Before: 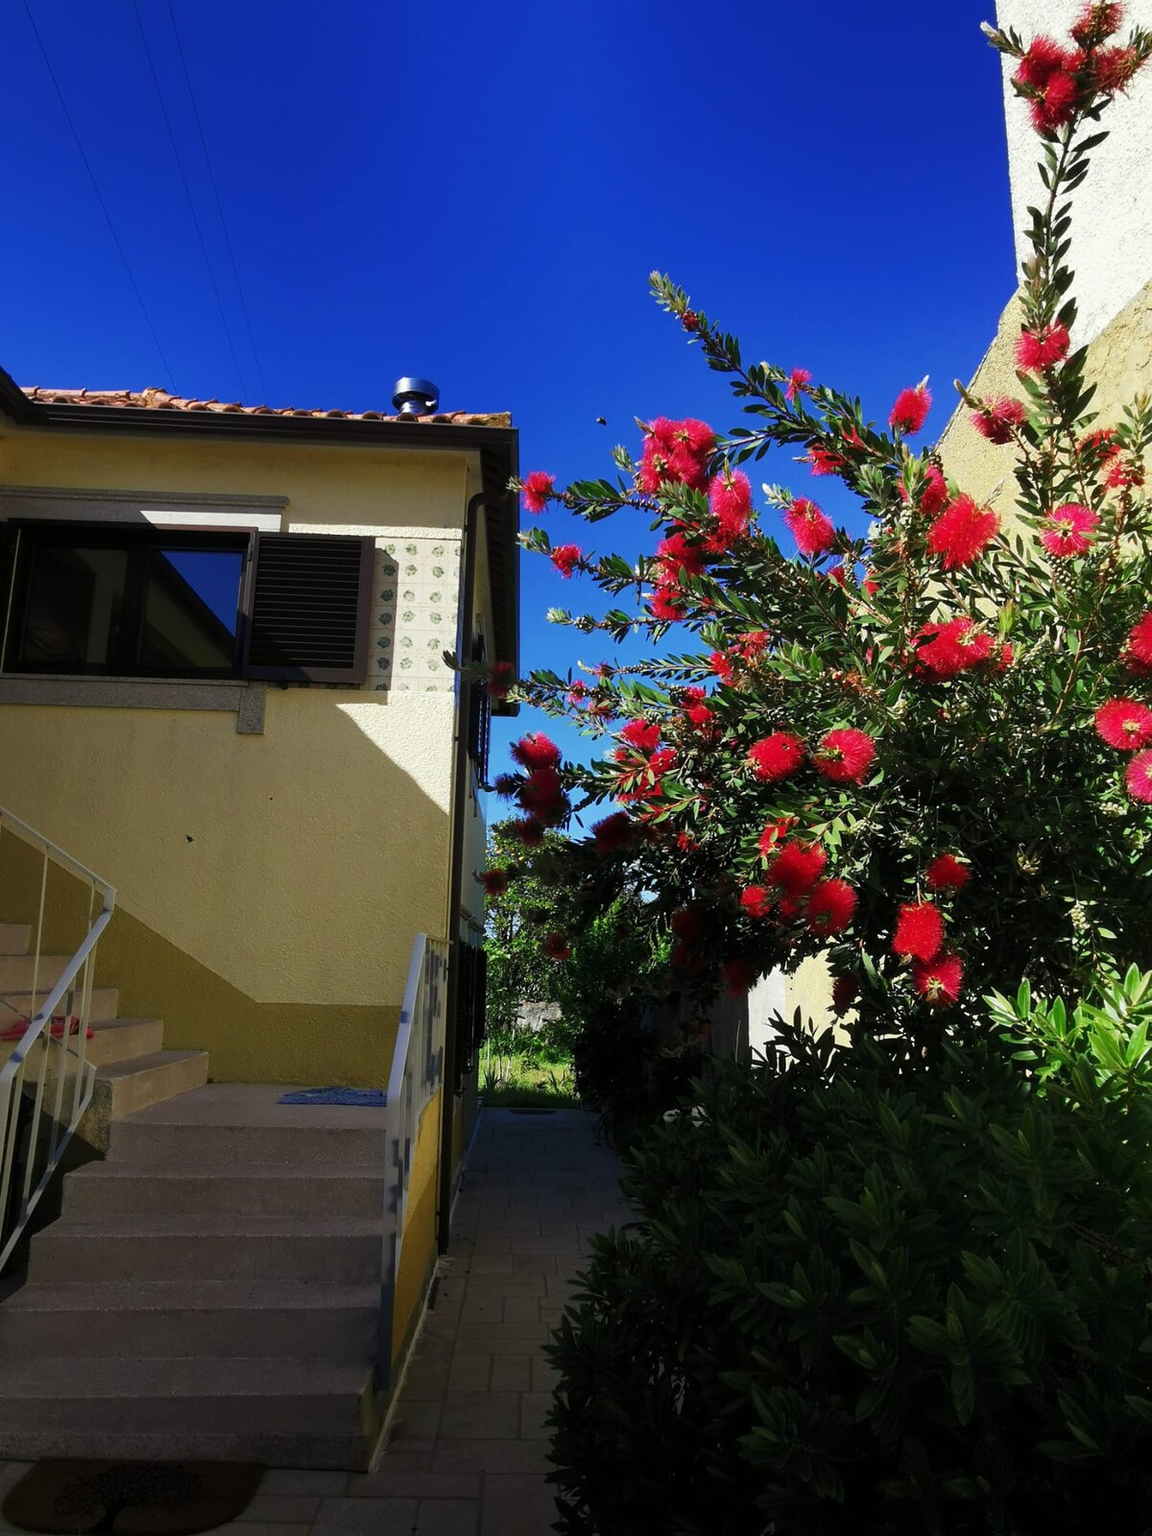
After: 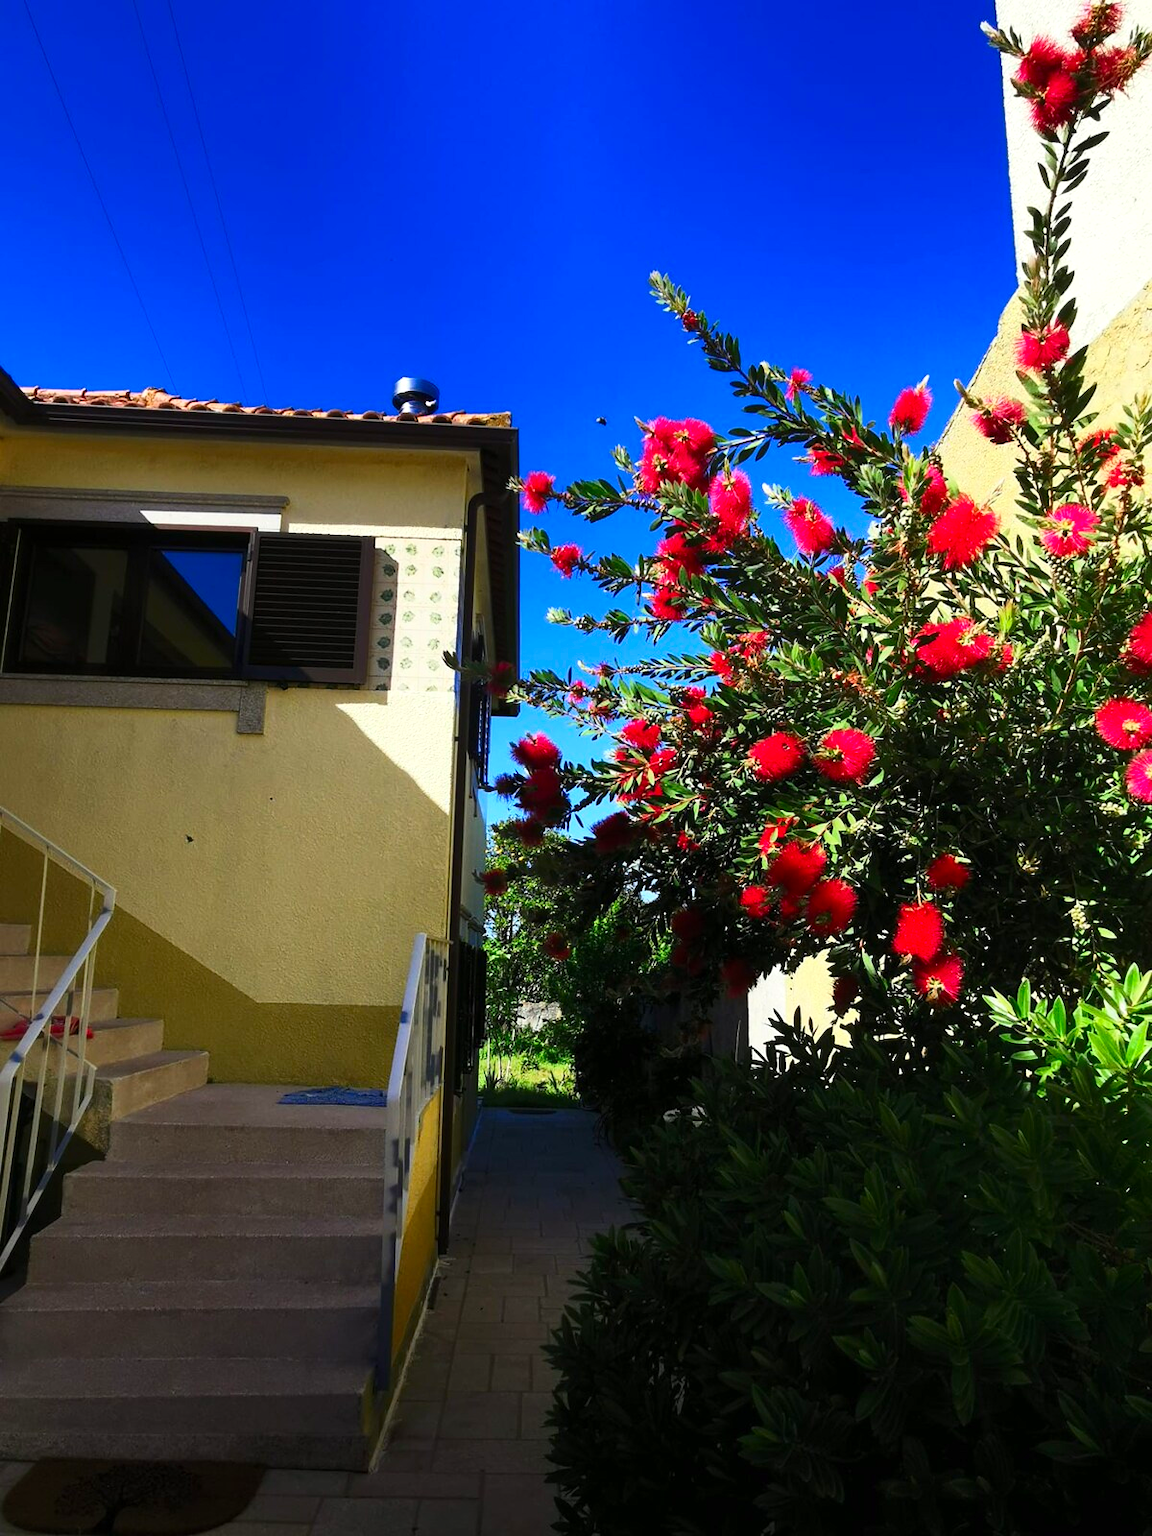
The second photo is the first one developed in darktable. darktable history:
exposure: exposure 0.2 EV, compensate highlight preservation false
contrast brightness saturation: contrast 0.23, brightness 0.1, saturation 0.29
